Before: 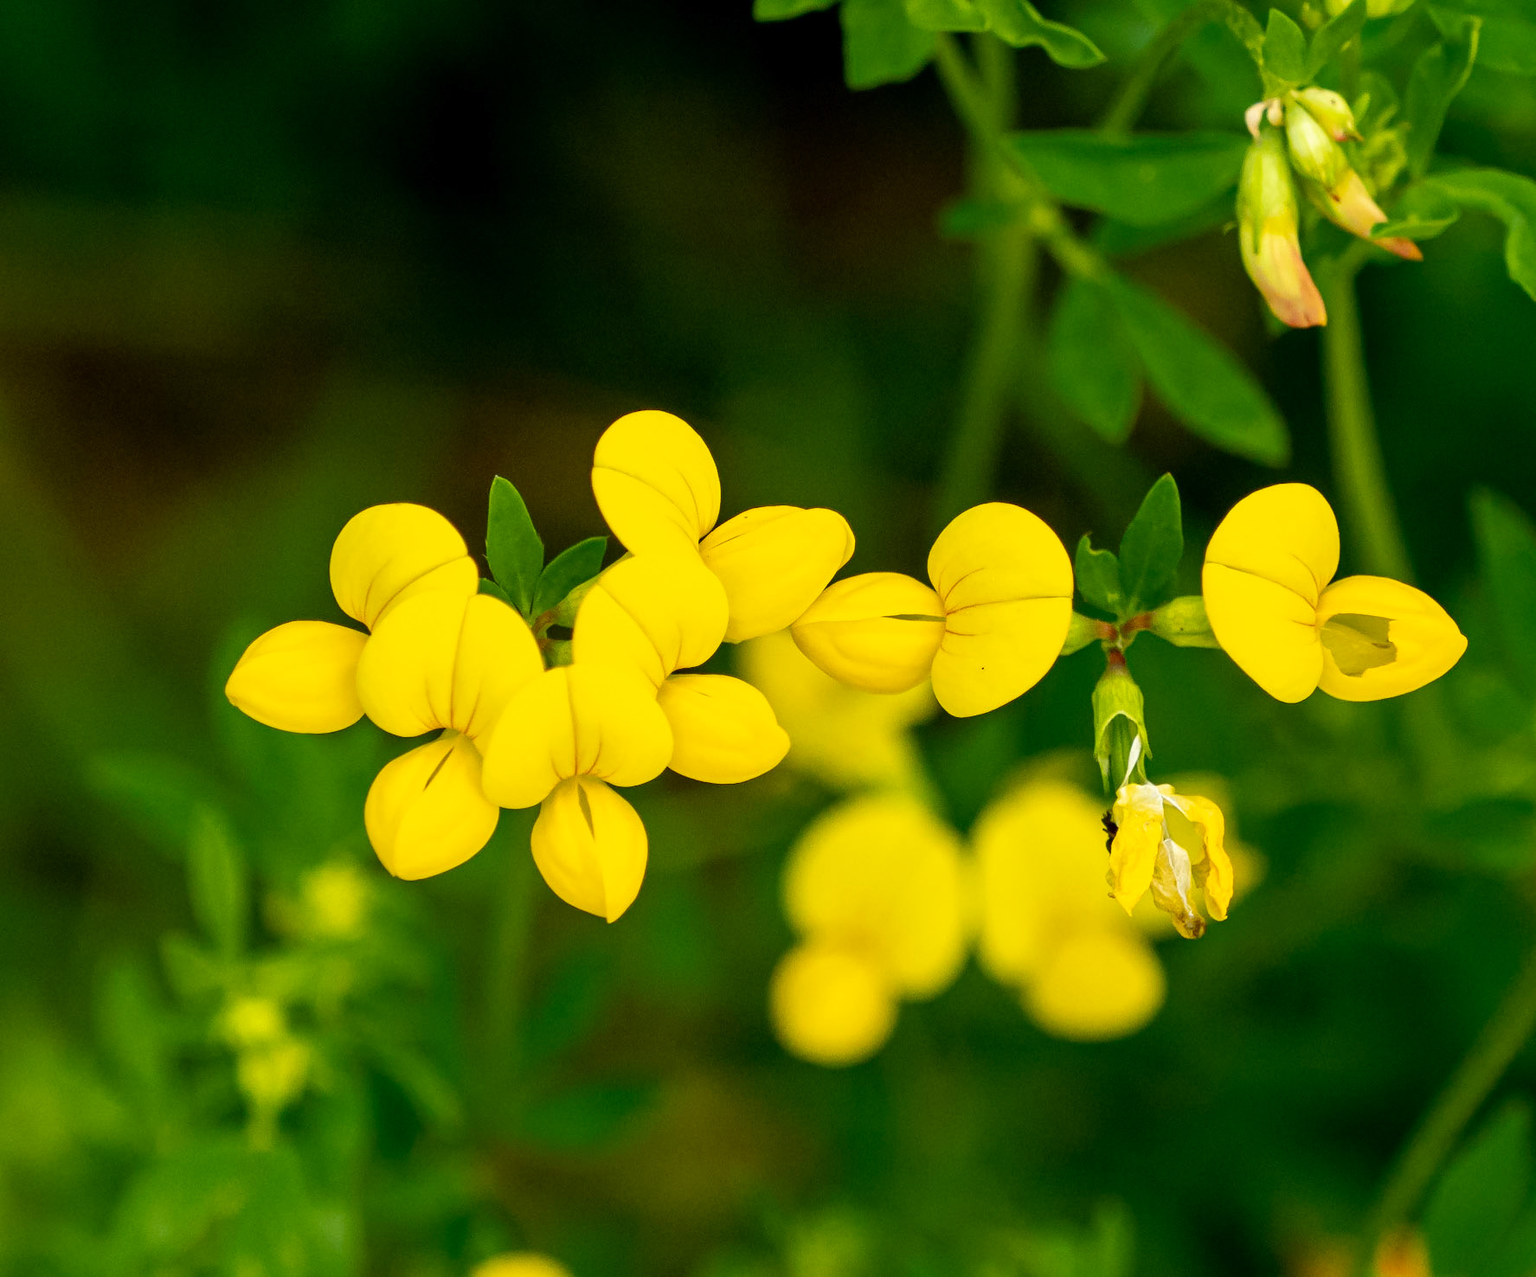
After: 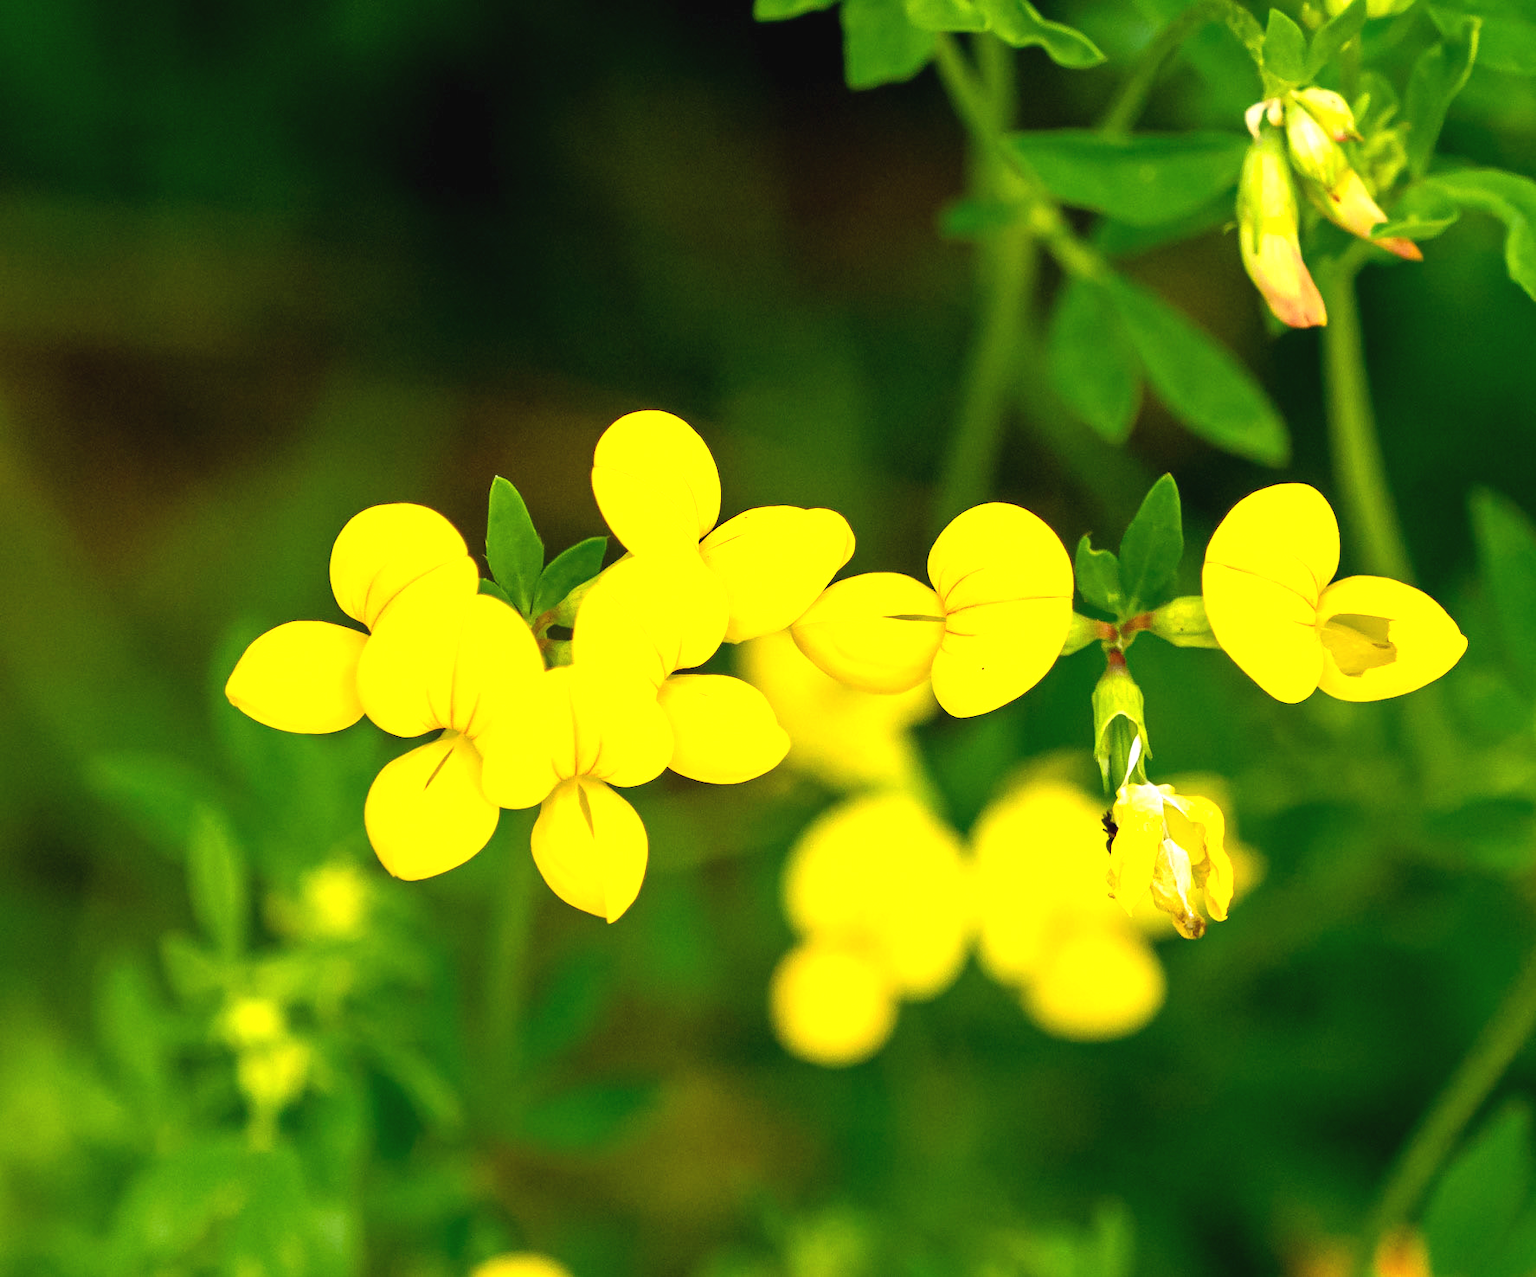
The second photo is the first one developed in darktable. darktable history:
levels: mode automatic
exposure: black level correction -0.002, exposure 0.708 EV, compensate exposure bias true, compensate highlight preservation false
